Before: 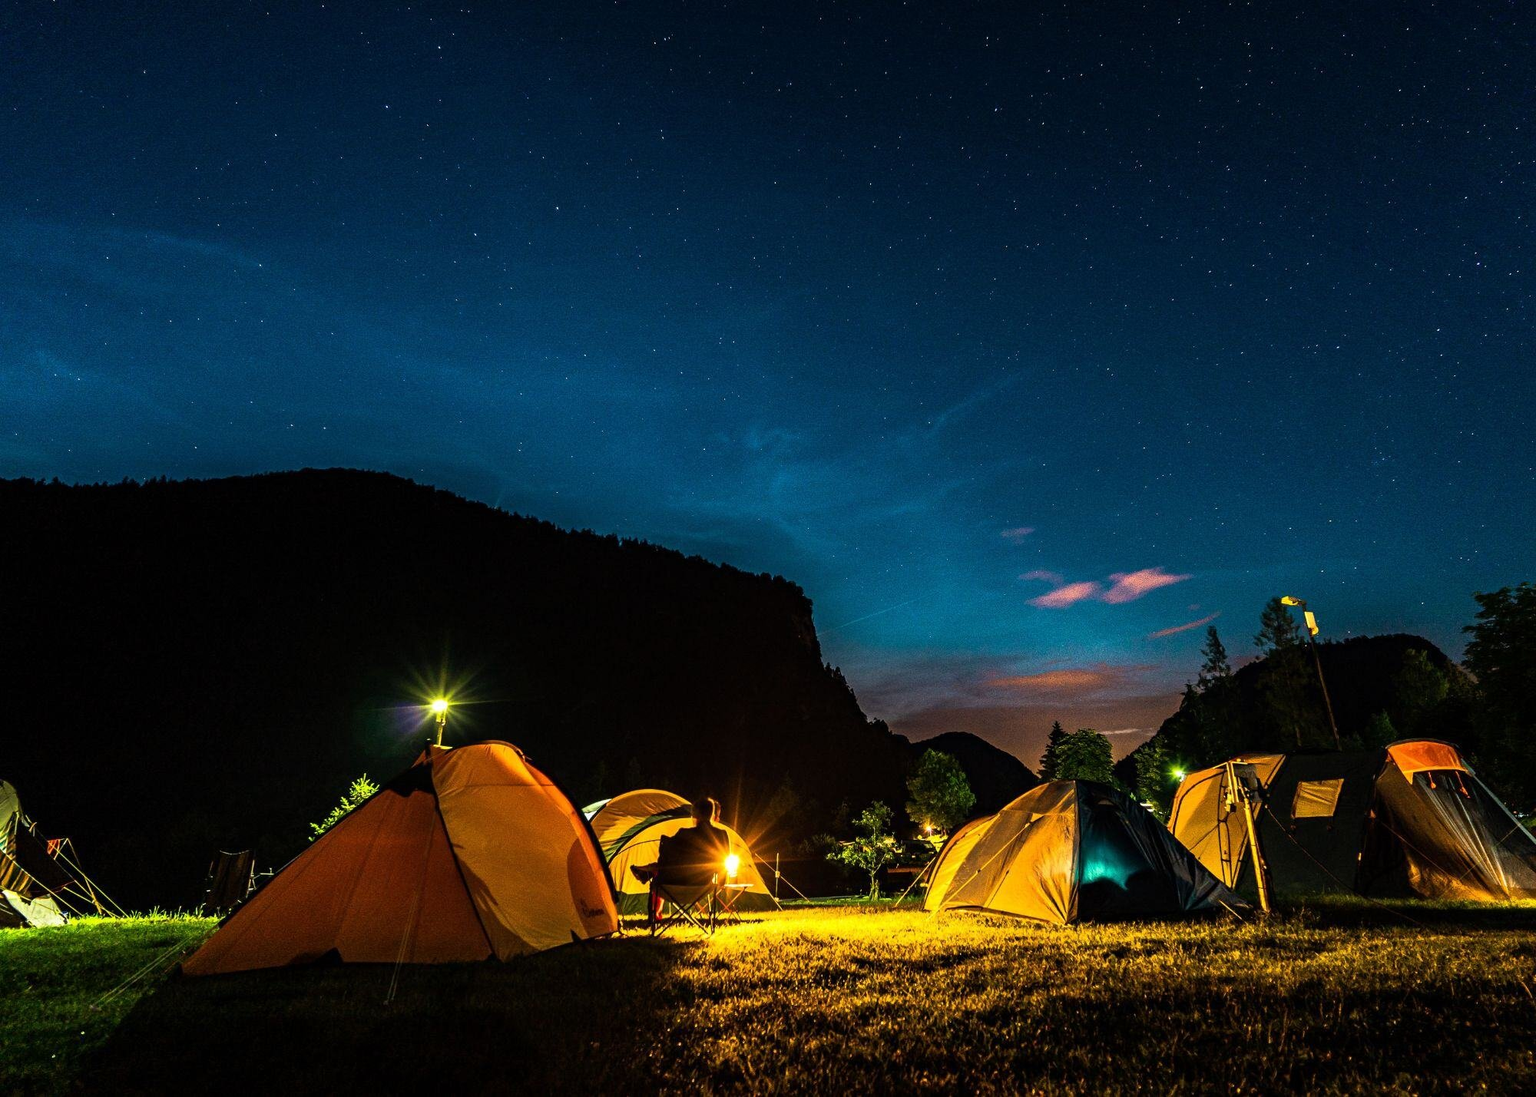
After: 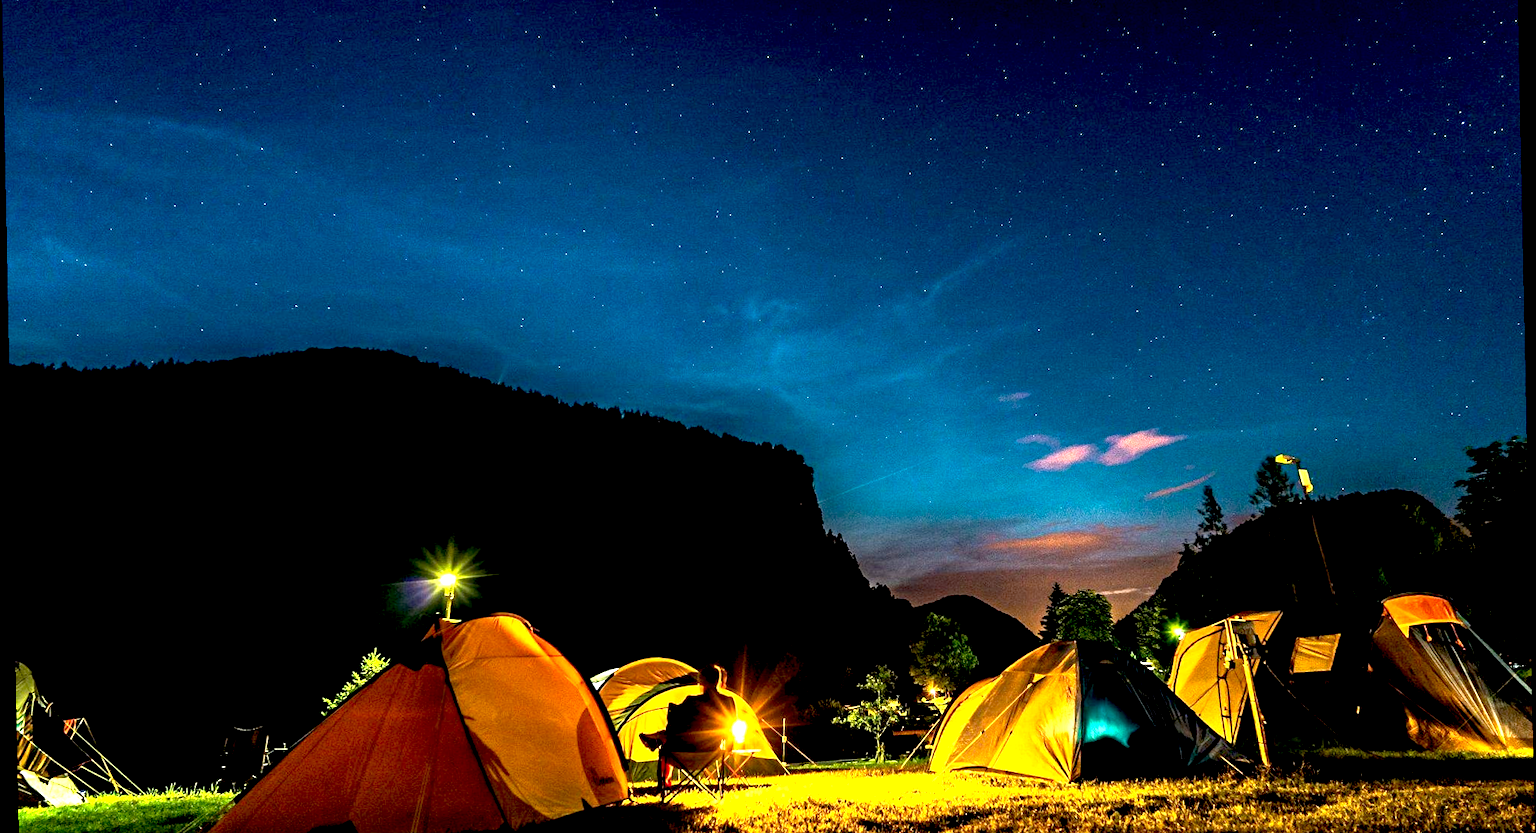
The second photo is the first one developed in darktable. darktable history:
exposure: black level correction 0.011, exposure 1.088 EV, compensate exposure bias true, compensate highlight preservation false
crop and rotate: top 12.5%, bottom 12.5%
rotate and perspective: rotation -1.17°, automatic cropping off
